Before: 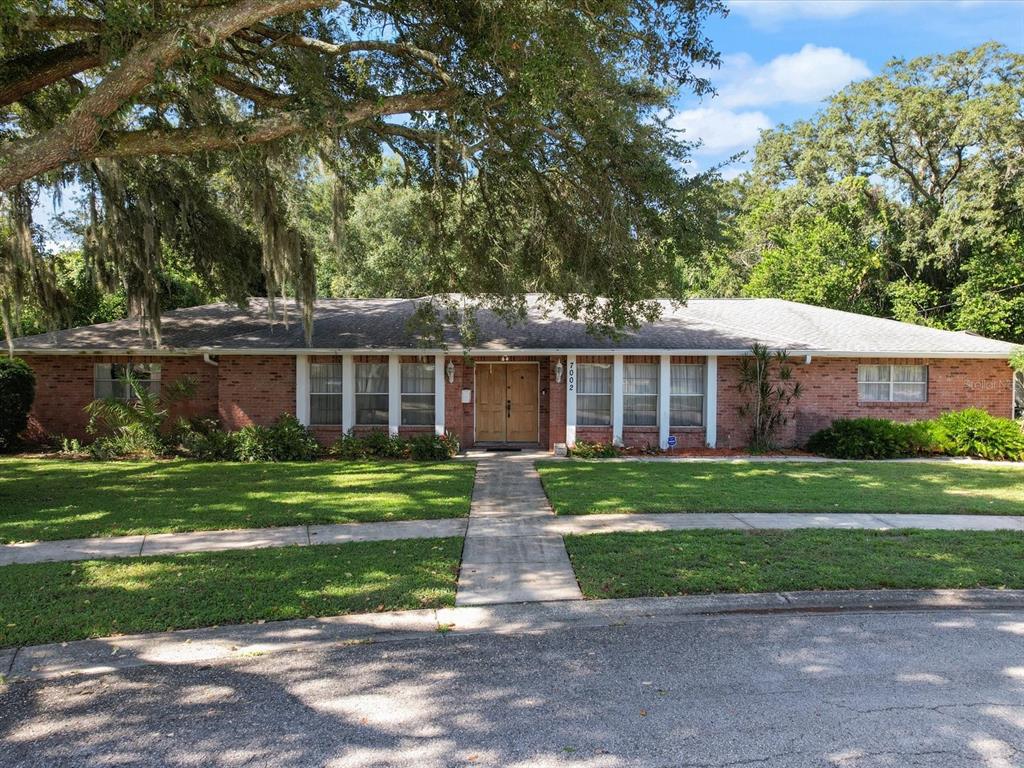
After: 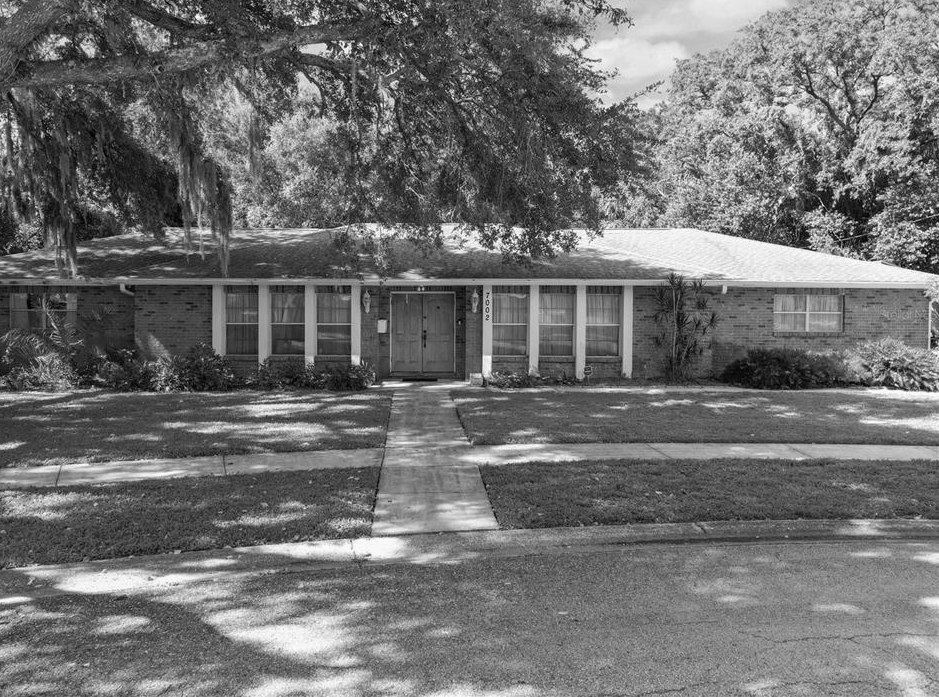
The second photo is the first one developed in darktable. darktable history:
crop and rotate: left 8.262%, top 9.226%
monochrome: a -6.99, b 35.61, size 1.4
